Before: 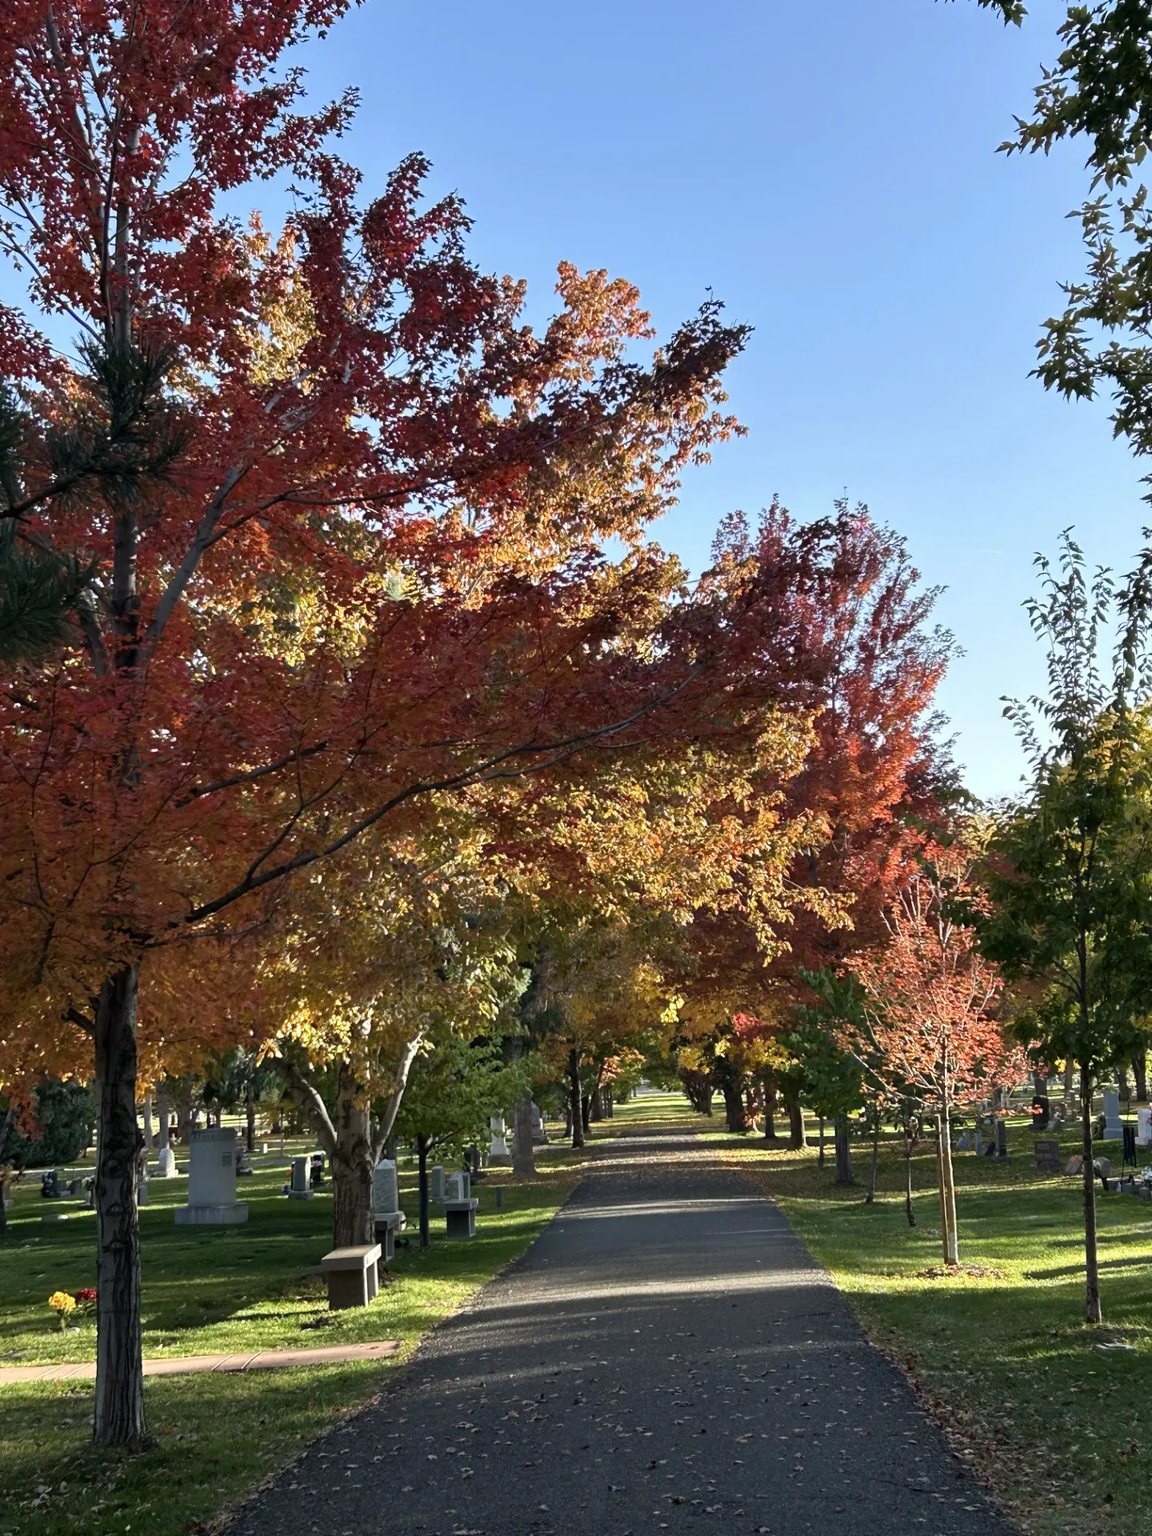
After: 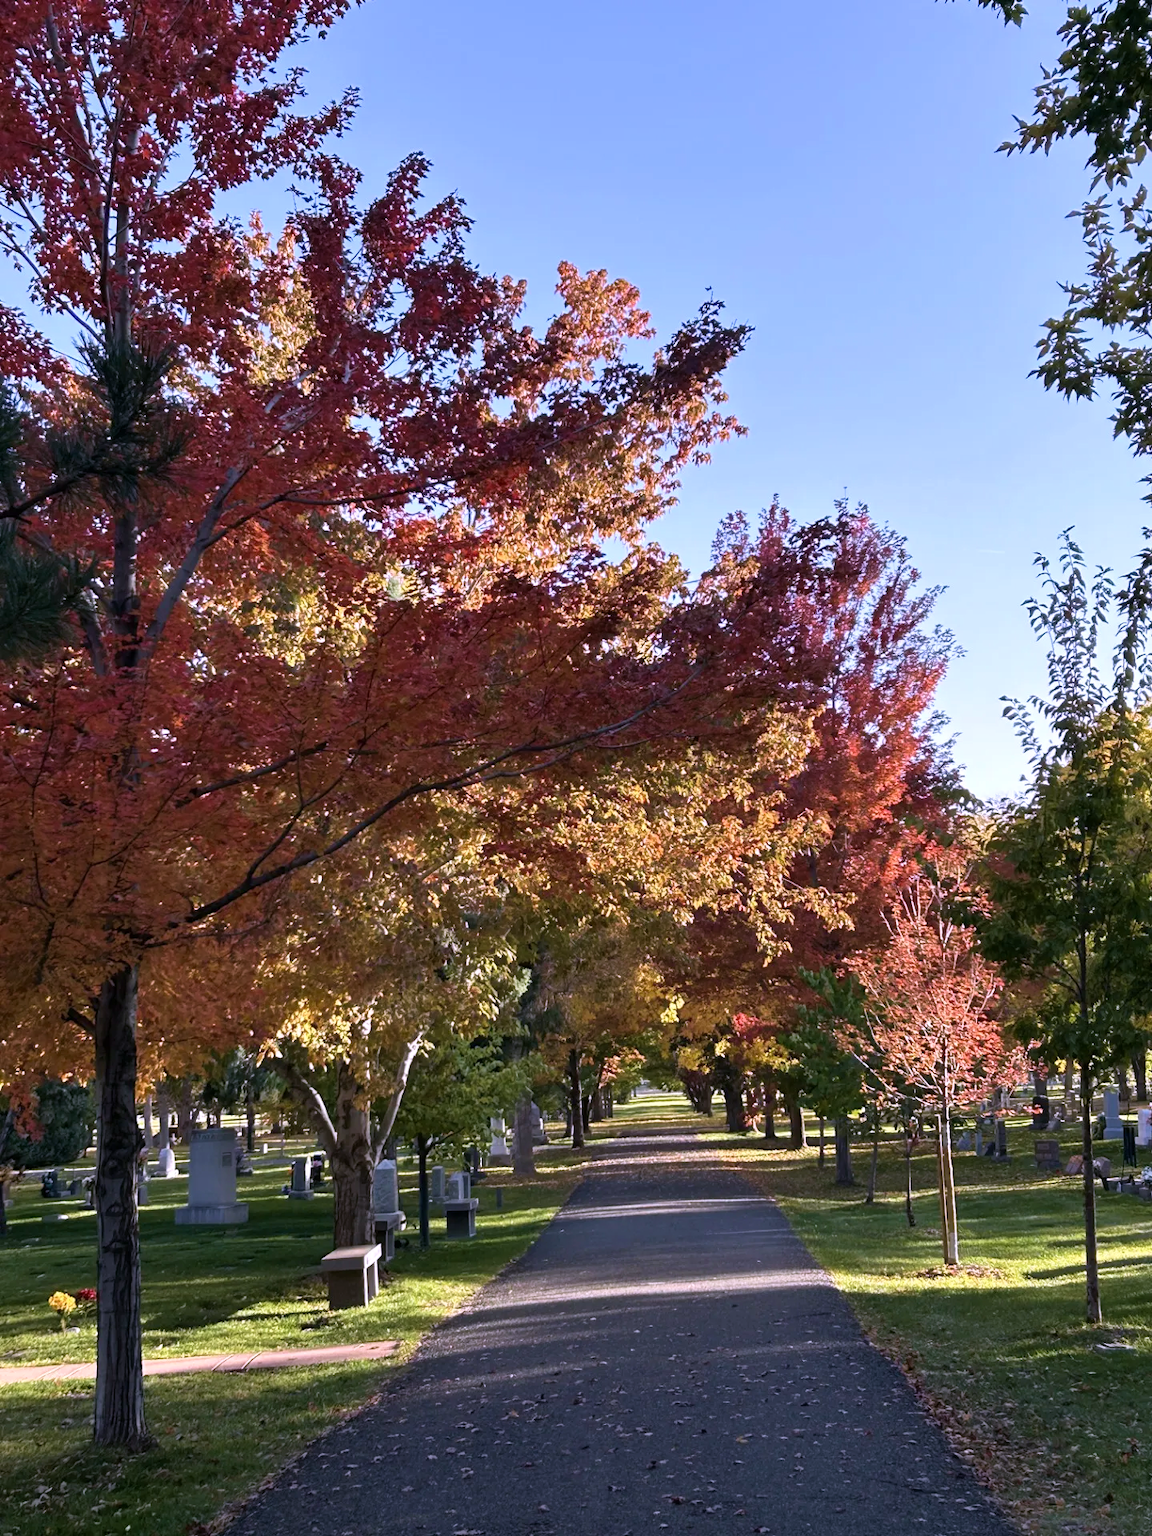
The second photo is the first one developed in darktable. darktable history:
velvia: on, module defaults
white balance: red 1.042, blue 1.17
